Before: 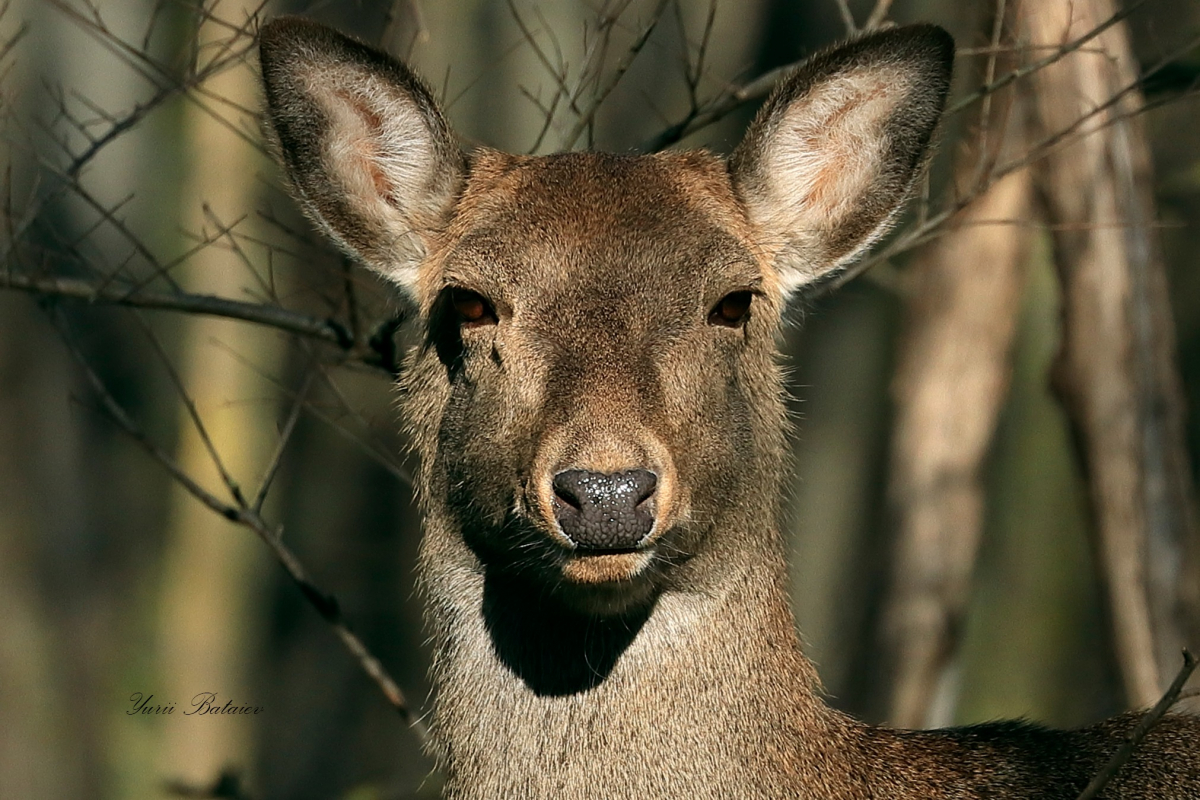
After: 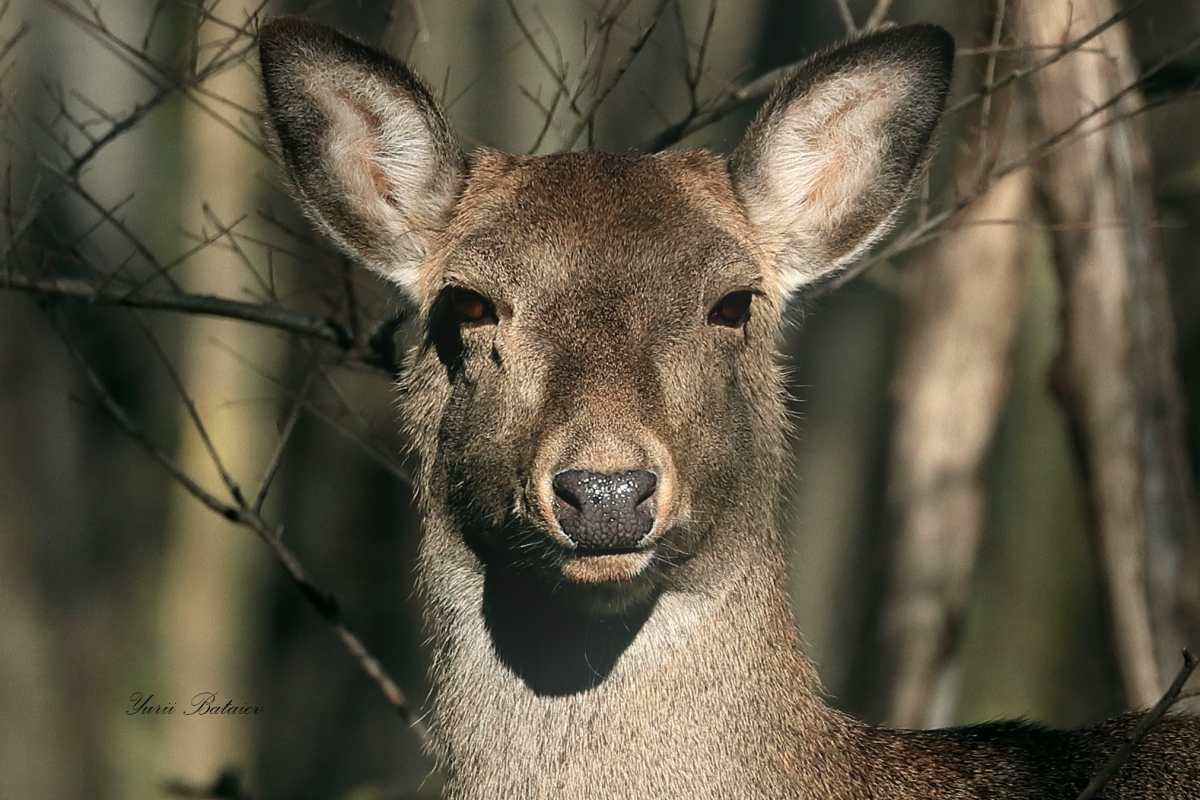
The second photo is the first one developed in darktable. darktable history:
contrast brightness saturation: contrast 0.06, brightness -0.01, saturation -0.23
bloom: on, module defaults
